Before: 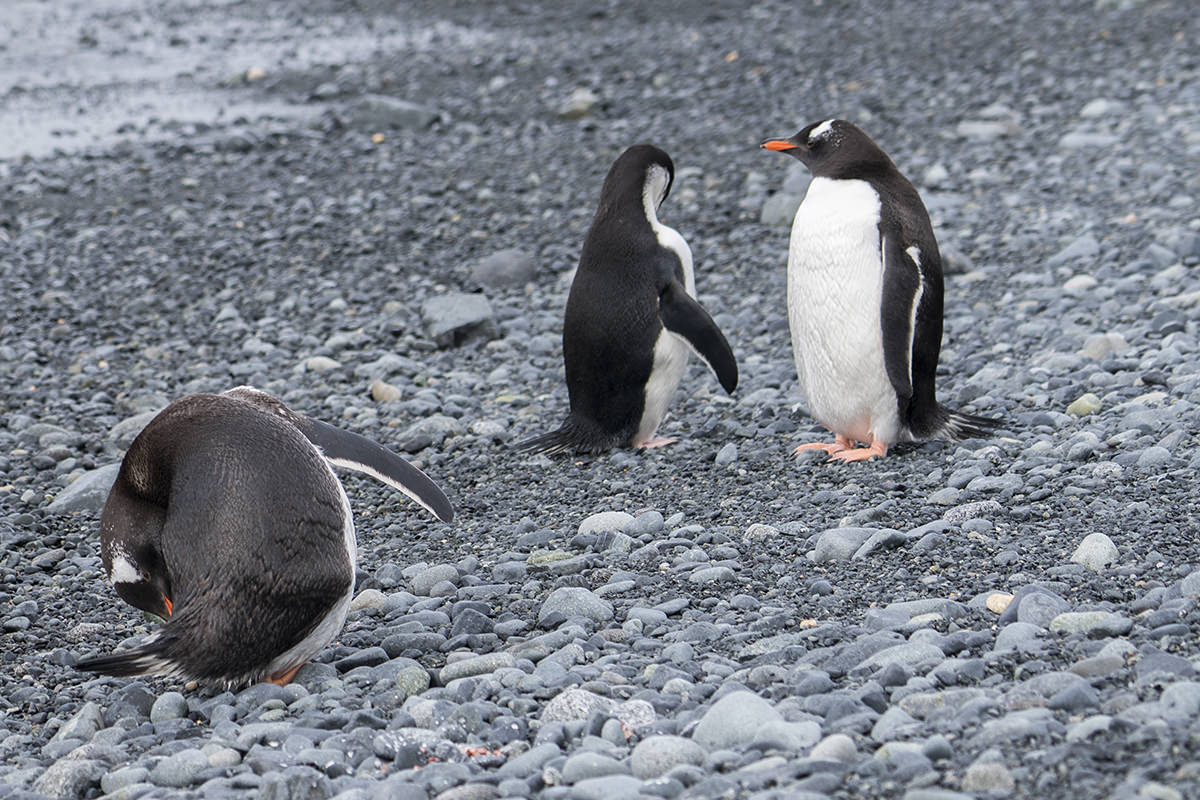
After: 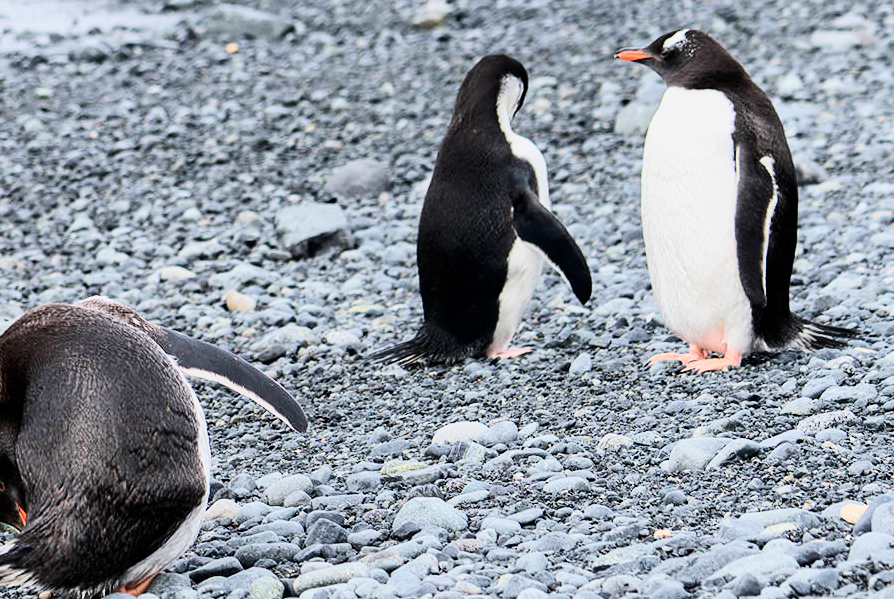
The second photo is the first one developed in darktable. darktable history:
filmic rgb: black relative exposure -7.65 EV, white relative exposure 4.56 EV, hardness 3.61, color science v6 (2022)
exposure: black level correction 0, exposure 0.696 EV, compensate highlight preservation false
contrast brightness saturation: contrast 0.294
crop and rotate: left 12.172%, top 11.339%, right 13.304%, bottom 13.765%
